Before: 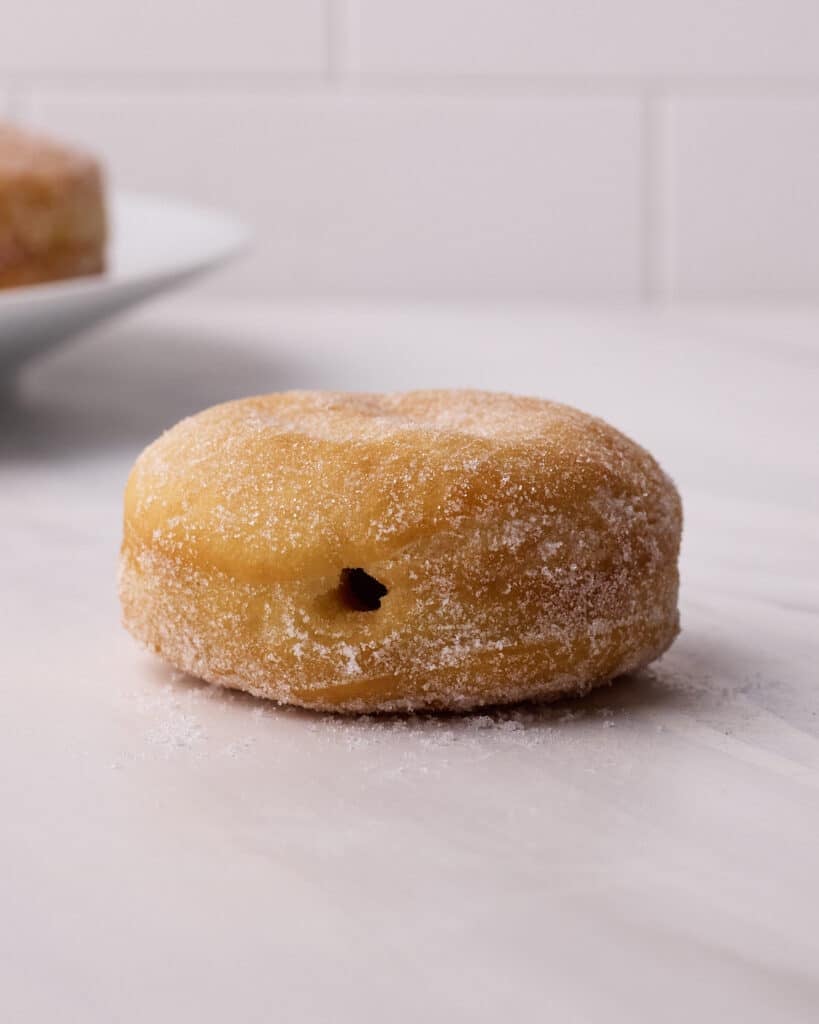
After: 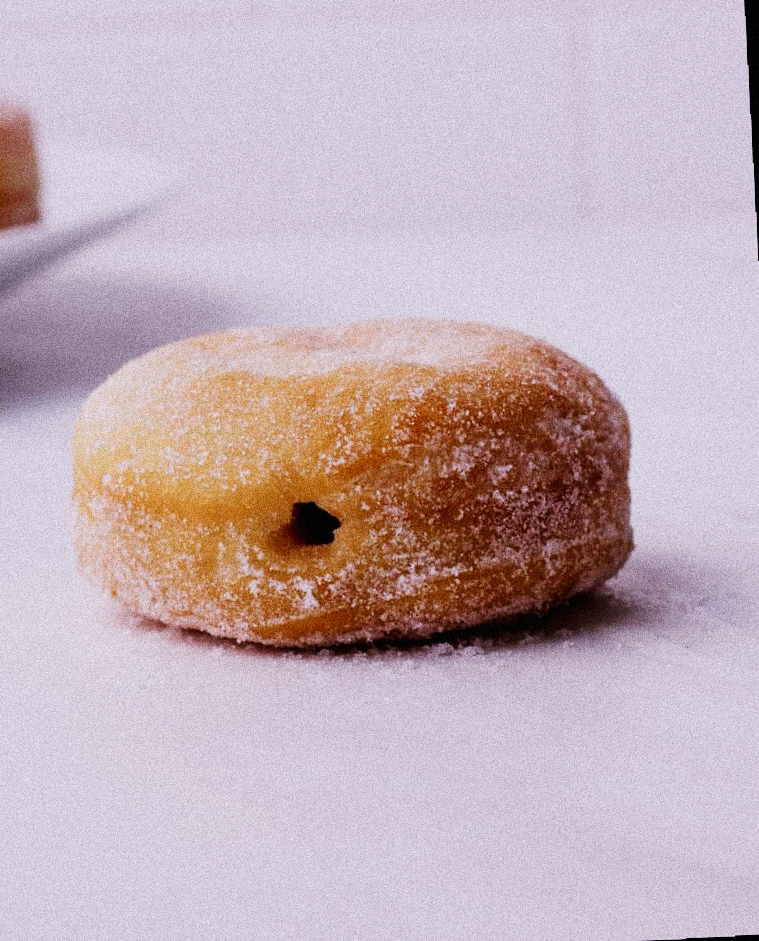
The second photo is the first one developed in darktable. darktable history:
white balance: red 1.042, blue 1.17
crop and rotate: angle 1.96°, left 5.673%, top 5.673%
rotate and perspective: rotation -1.17°, automatic cropping off
sigmoid: contrast 1.69, skew -0.23, preserve hue 0%, red attenuation 0.1, red rotation 0.035, green attenuation 0.1, green rotation -0.017, blue attenuation 0.15, blue rotation -0.052, base primaries Rec2020
grain: coarseness 14.49 ISO, strength 48.04%, mid-tones bias 35%
